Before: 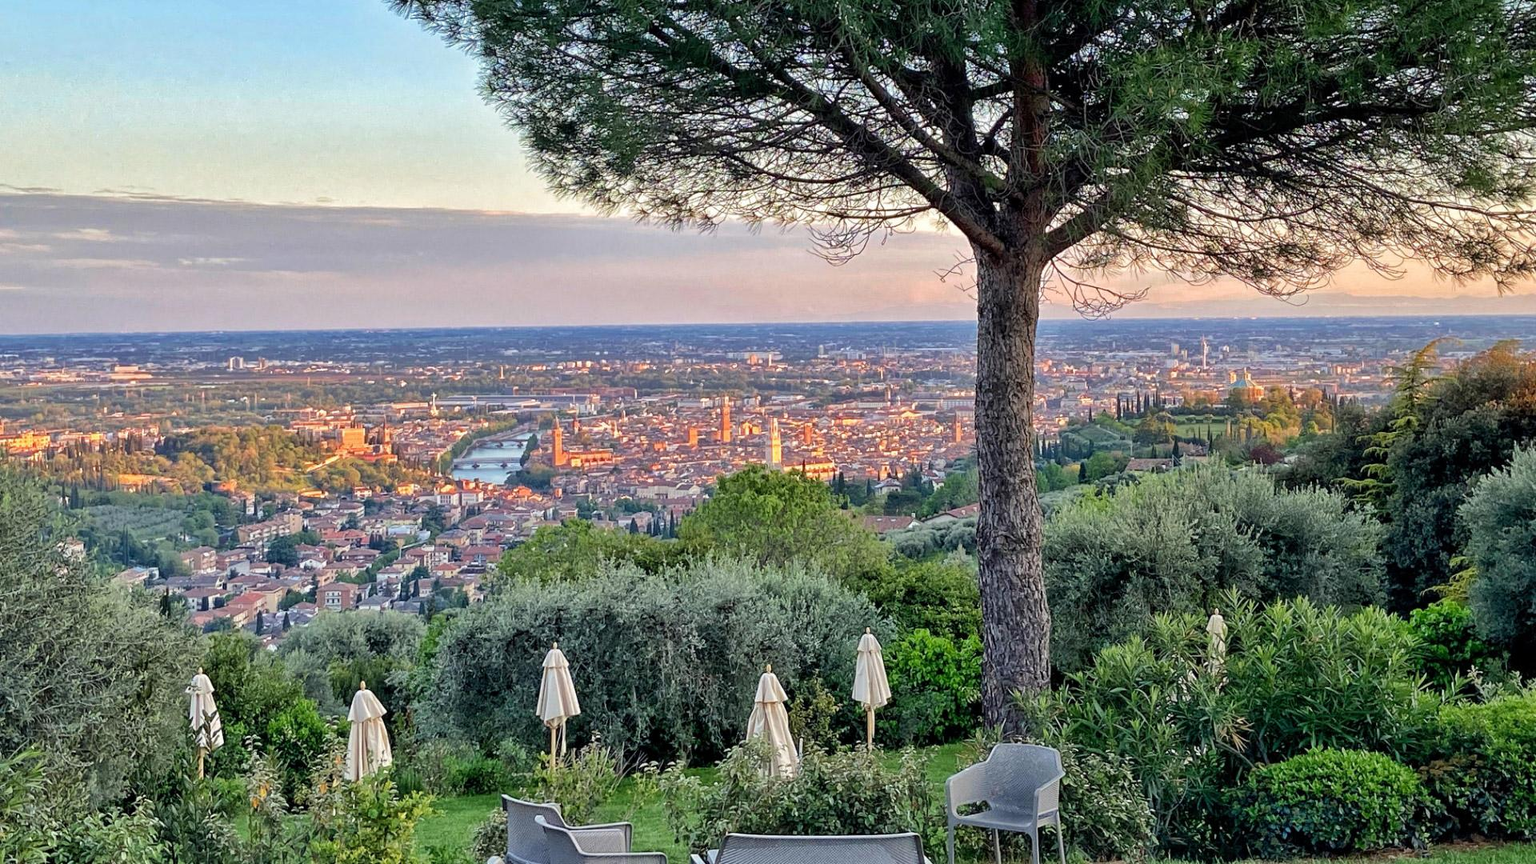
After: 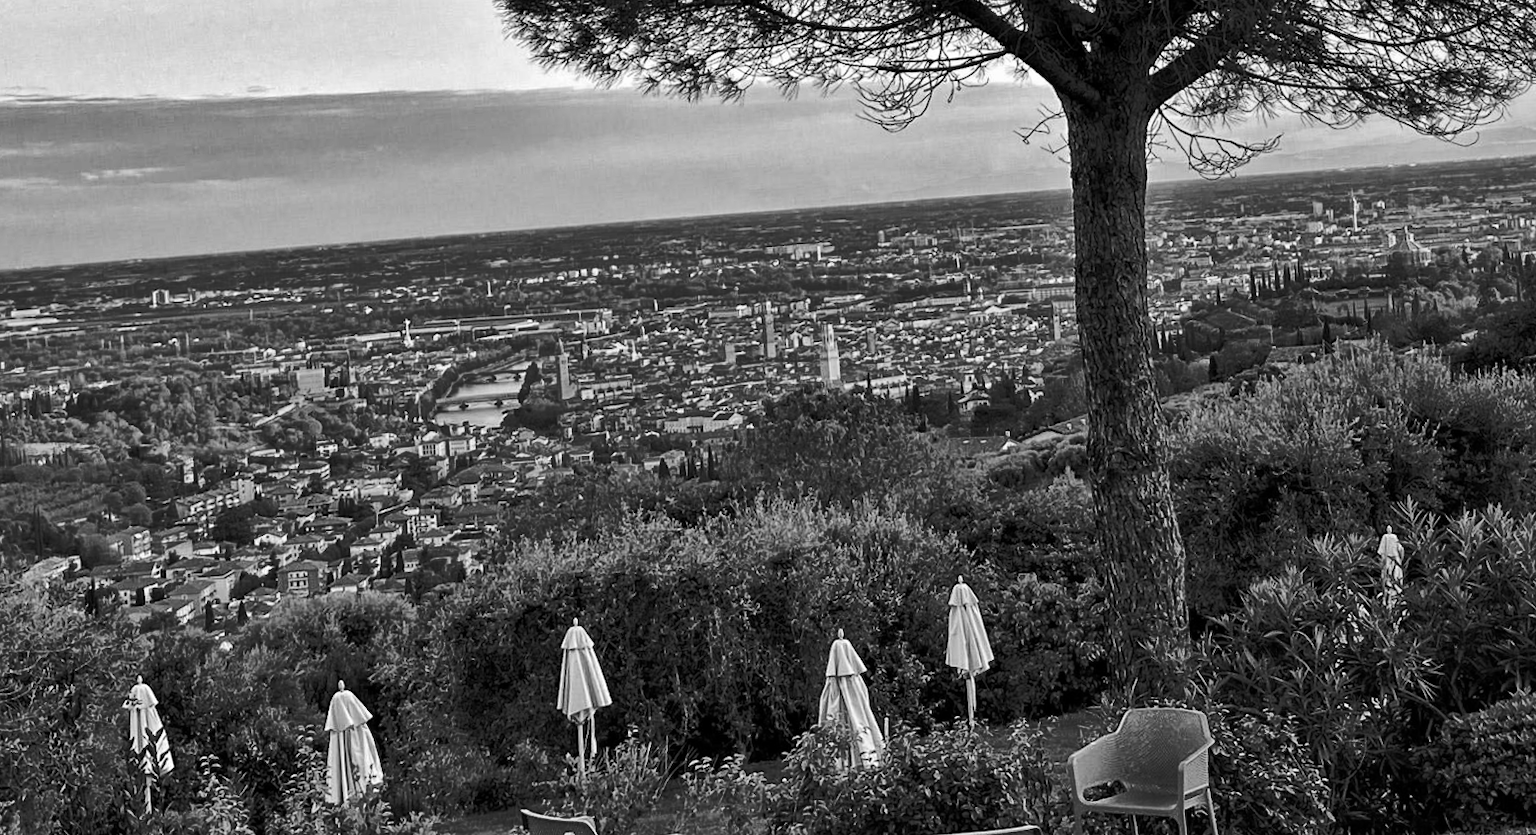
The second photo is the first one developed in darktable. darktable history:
monochrome: a -4.13, b 5.16, size 1
rotate and perspective: rotation -3.52°, crop left 0.036, crop right 0.964, crop top 0.081, crop bottom 0.919
color balance rgb: linear chroma grading › global chroma 40.15%, perceptual saturation grading › global saturation 60.58%, perceptual saturation grading › highlights 20.44%, perceptual saturation grading › shadows -50.36%, perceptual brilliance grading › highlights 2.19%, perceptual brilliance grading › mid-tones -50.36%, perceptual brilliance grading › shadows -50.36%
shadows and highlights: radius 125.46, shadows 30.51, highlights -30.51, low approximation 0.01, soften with gaussian
crop and rotate: left 4.842%, top 15.51%, right 10.668%
